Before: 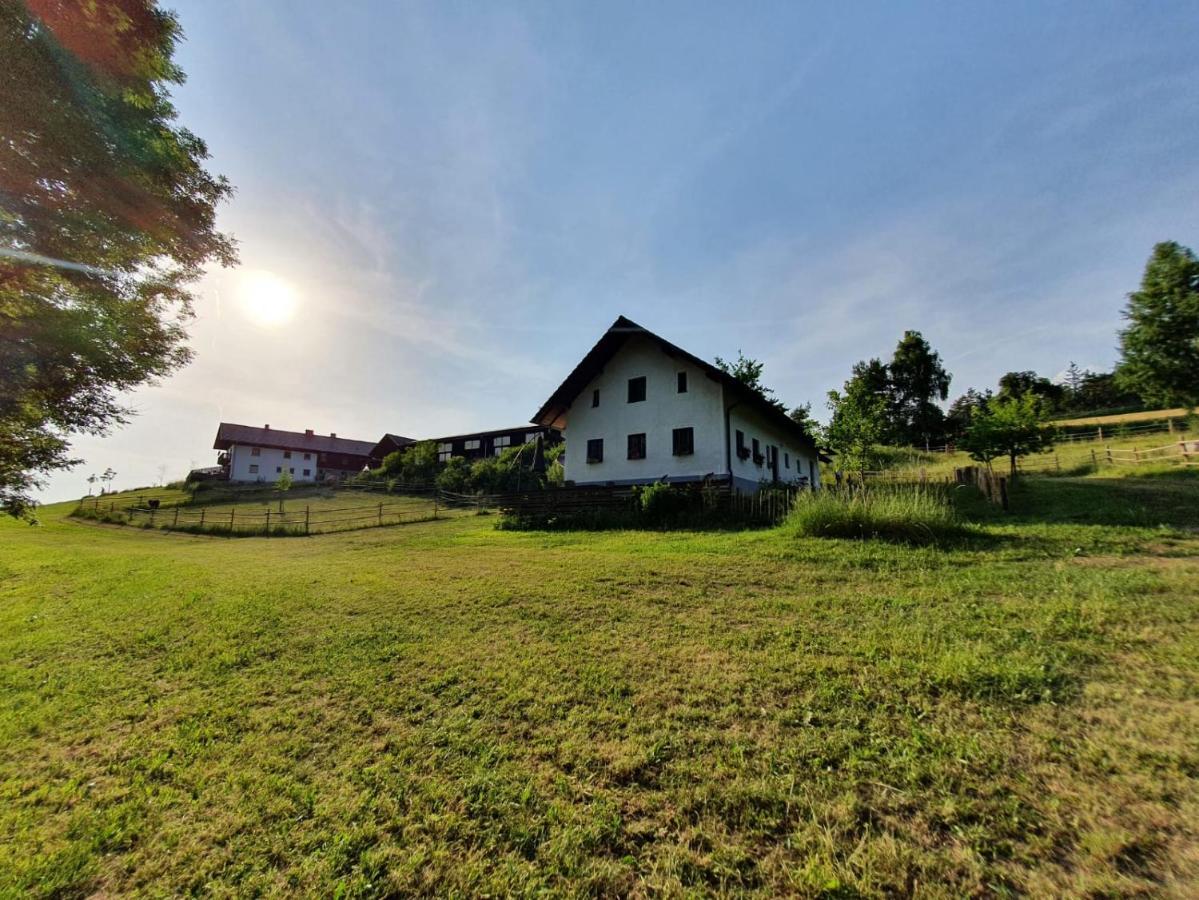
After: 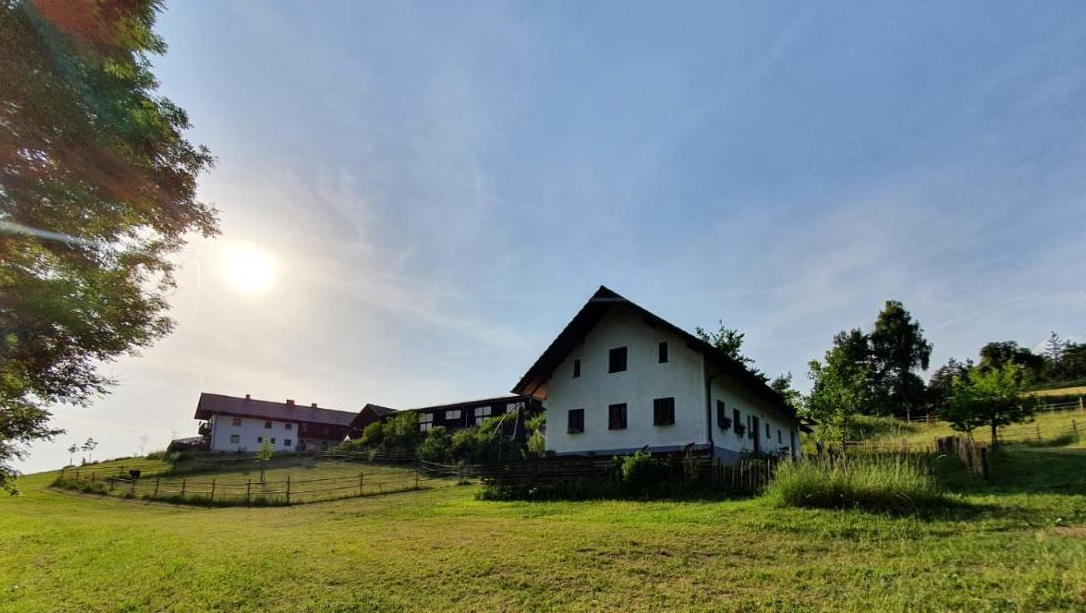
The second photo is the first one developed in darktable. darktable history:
crop: left 1.605%, top 3.438%, right 7.769%, bottom 28.41%
